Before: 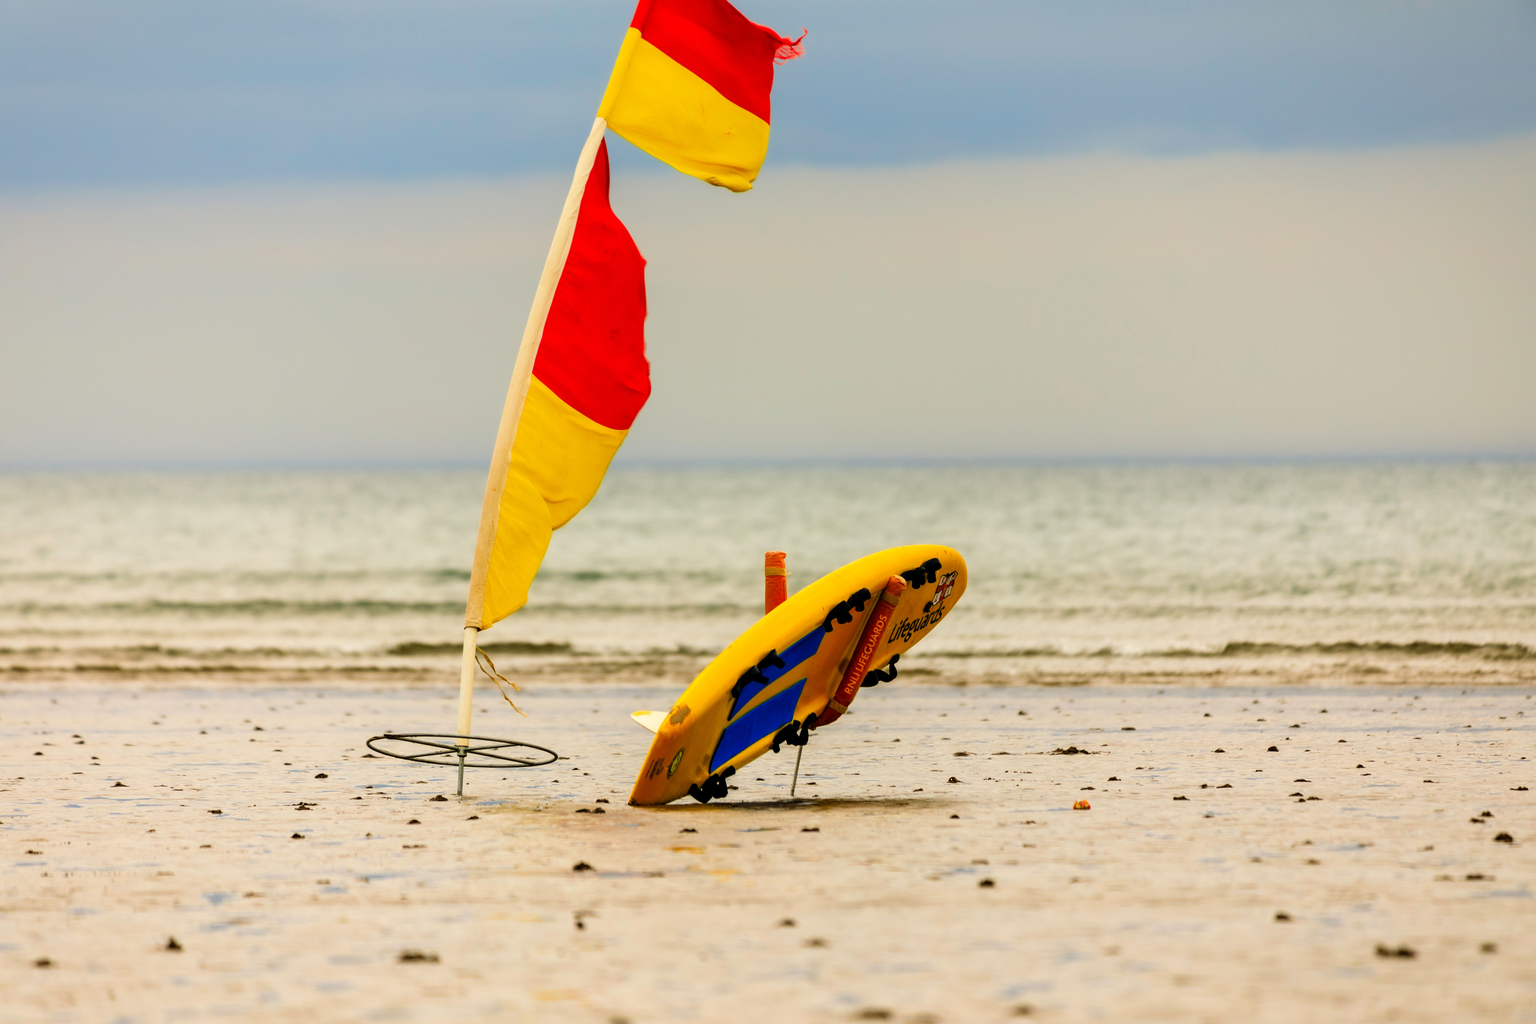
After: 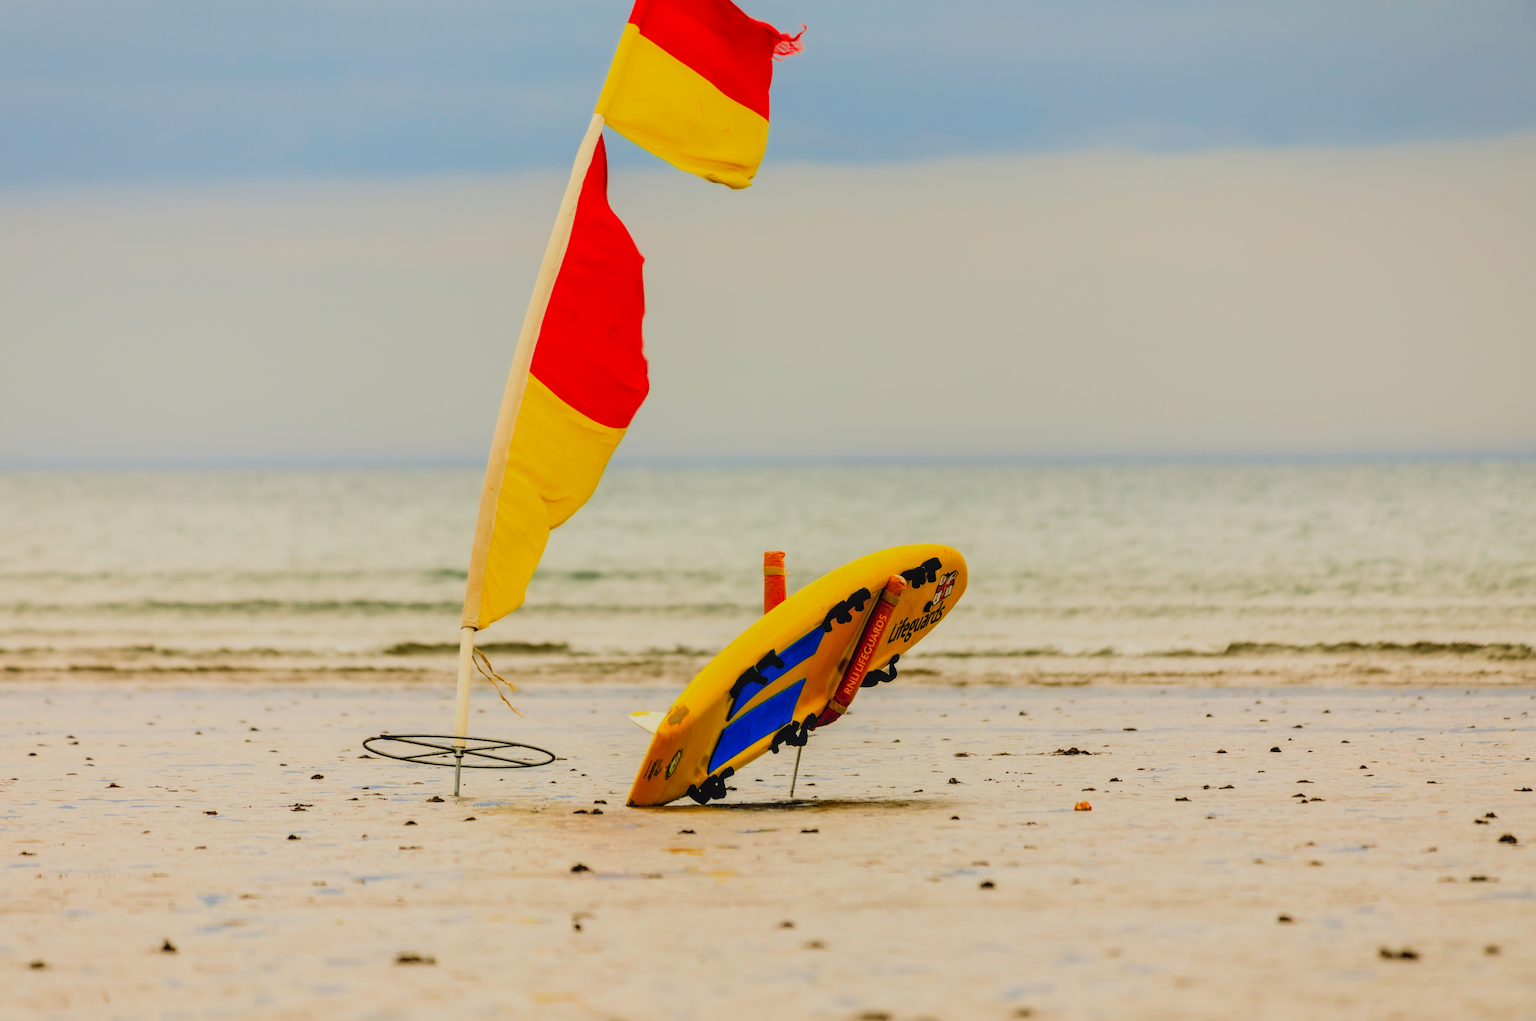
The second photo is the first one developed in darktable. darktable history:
levels: levels [0, 0.478, 1]
filmic rgb: black relative exposure -7.15 EV, white relative exposure 5.36 EV, hardness 3.02, color science v6 (2022)
crop: left 0.434%, top 0.485%, right 0.244%, bottom 0.386%
exposure: compensate highlight preservation false
local contrast: detail 110%
